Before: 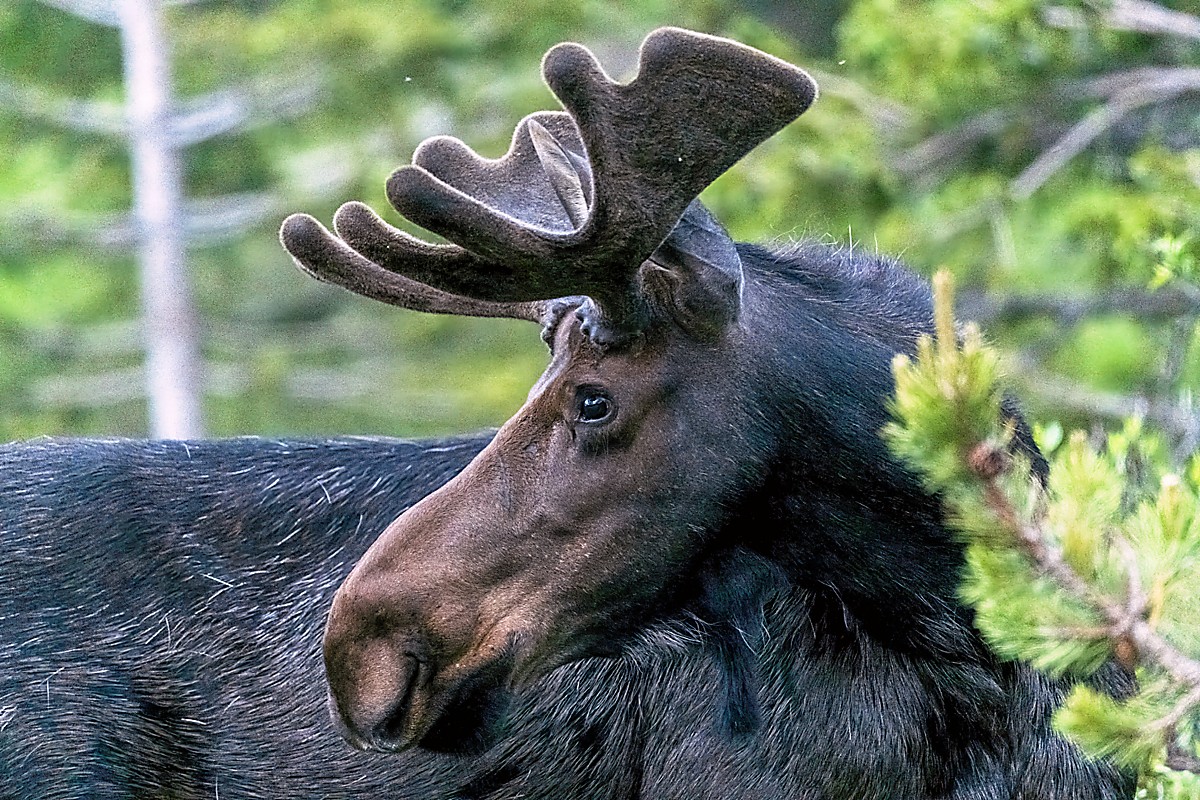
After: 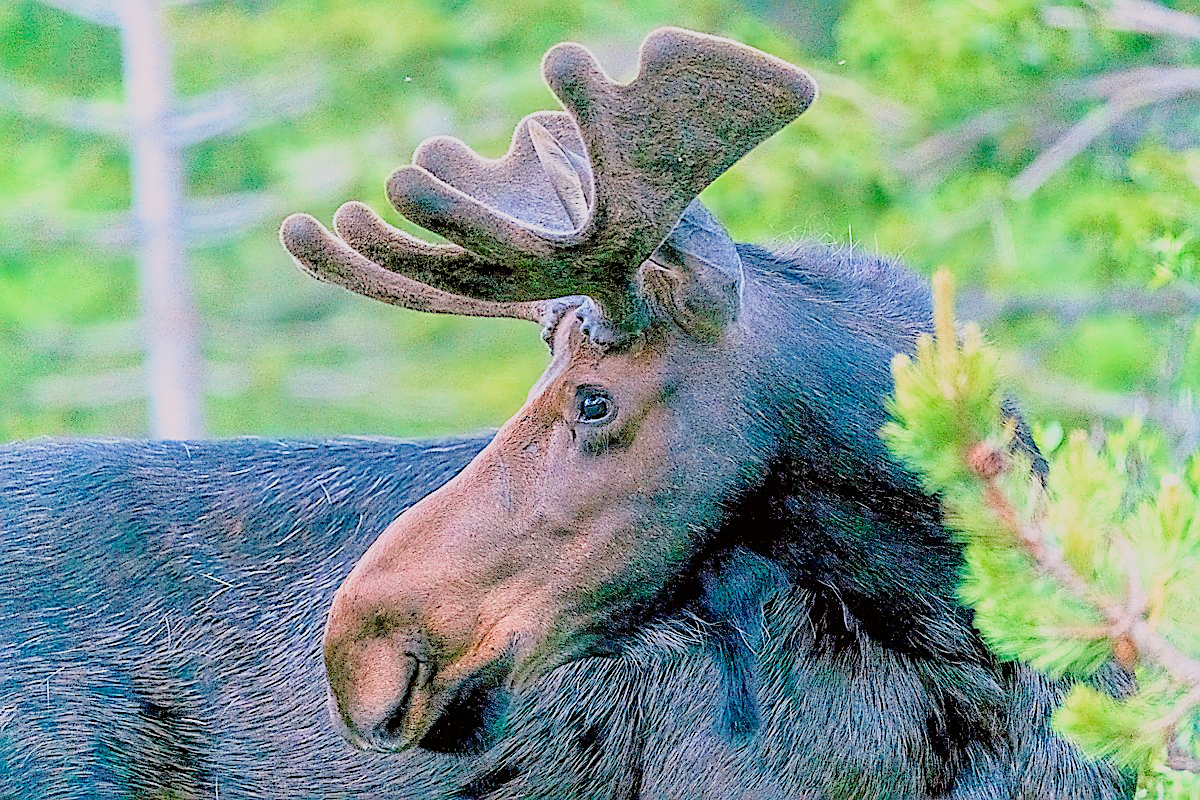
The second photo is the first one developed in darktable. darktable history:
sharpen: on, module defaults
color balance rgb: on, module defaults
filmic rgb: black relative exposure -16 EV, white relative exposure 8 EV, threshold 3 EV, hardness 4.17, latitude 50%, contrast 0.5, color science v5 (2021), contrast in shadows safe, contrast in highlights safe
exposure: exposure 1.137 EV
